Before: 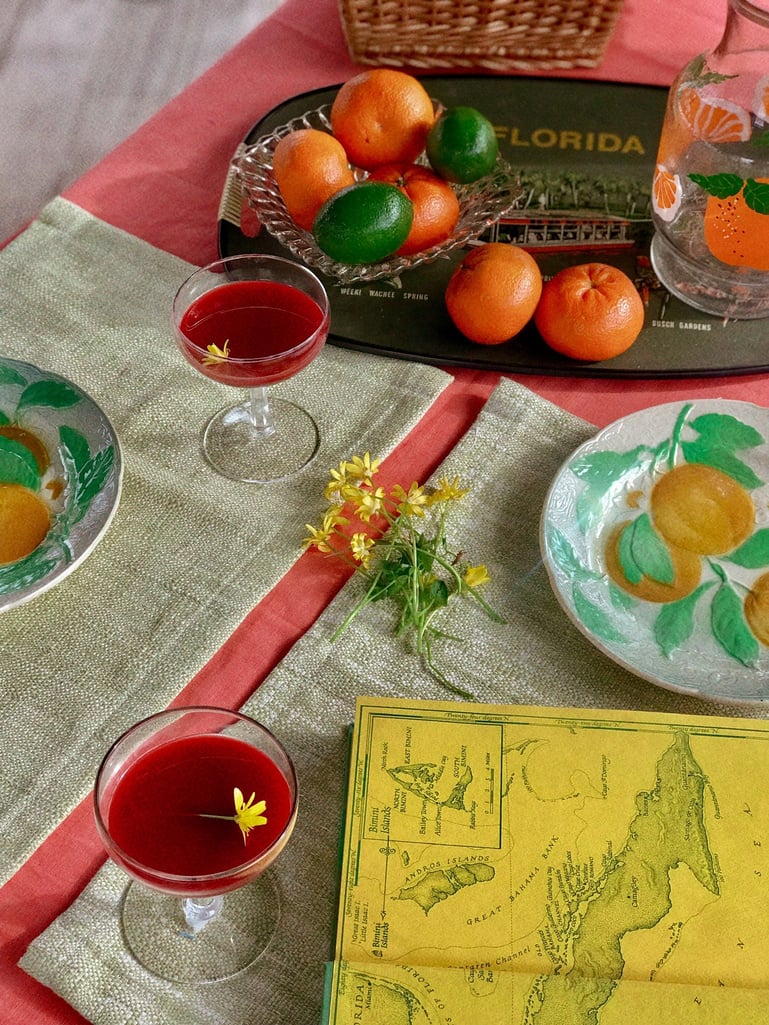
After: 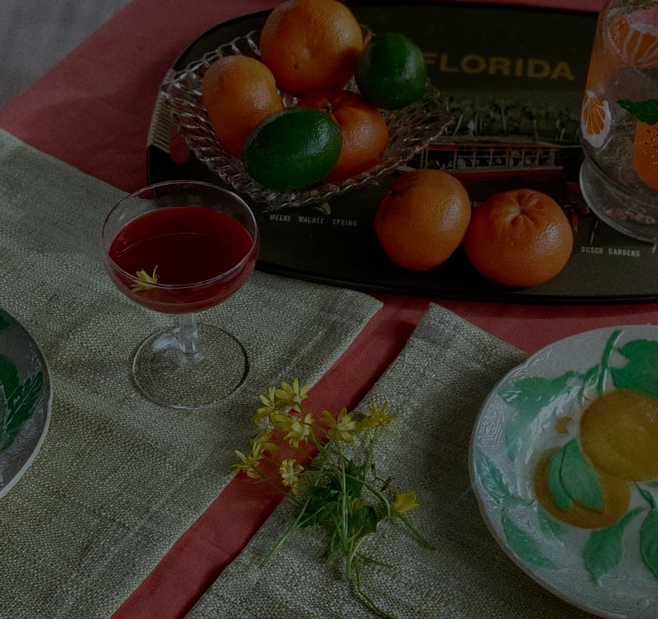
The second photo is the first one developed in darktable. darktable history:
tone equalizer: -8 EV -2 EV, -7 EV -2 EV, -6 EV -2 EV, -5 EV -2 EV, -4 EV -2 EV, -3 EV -2 EV, -2 EV -2 EV, -1 EV -1.63 EV, +0 EV -2 EV
exposure: exposure -0.462 EV, compensate highlight preservation false
white balance: red 0.925, blue 1.046
crop and rotate: left 9.345%, top 7.22%, right 4.982%, bottom 32.331%
